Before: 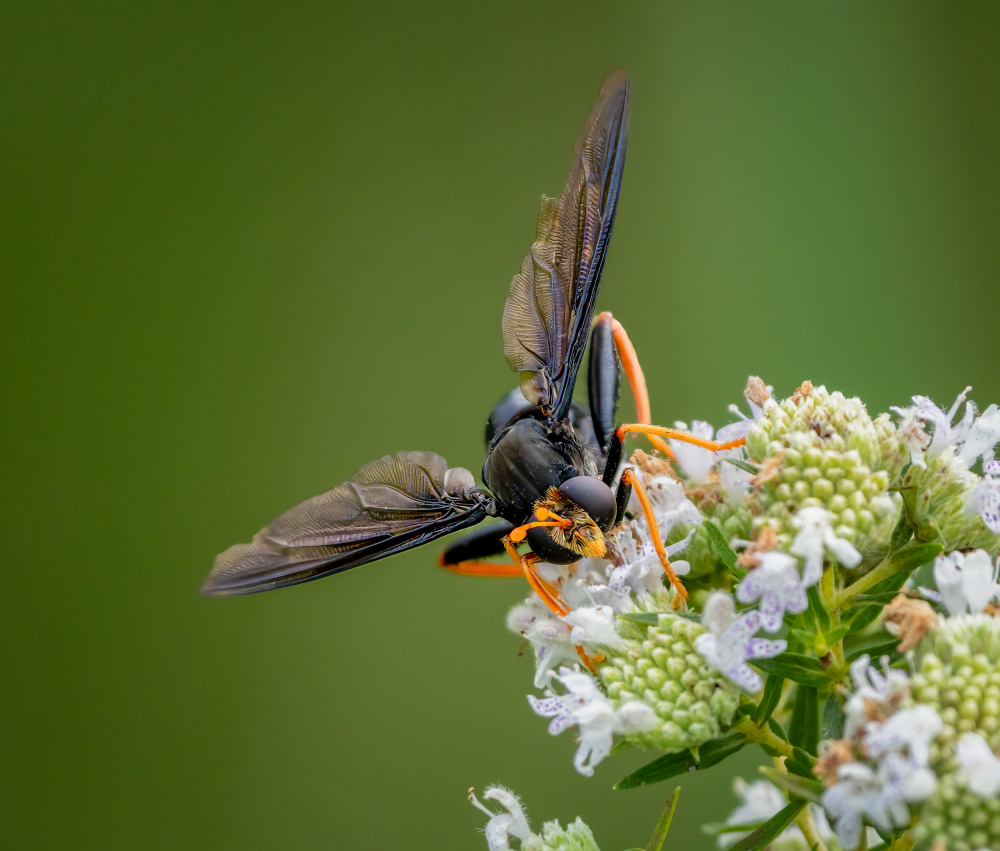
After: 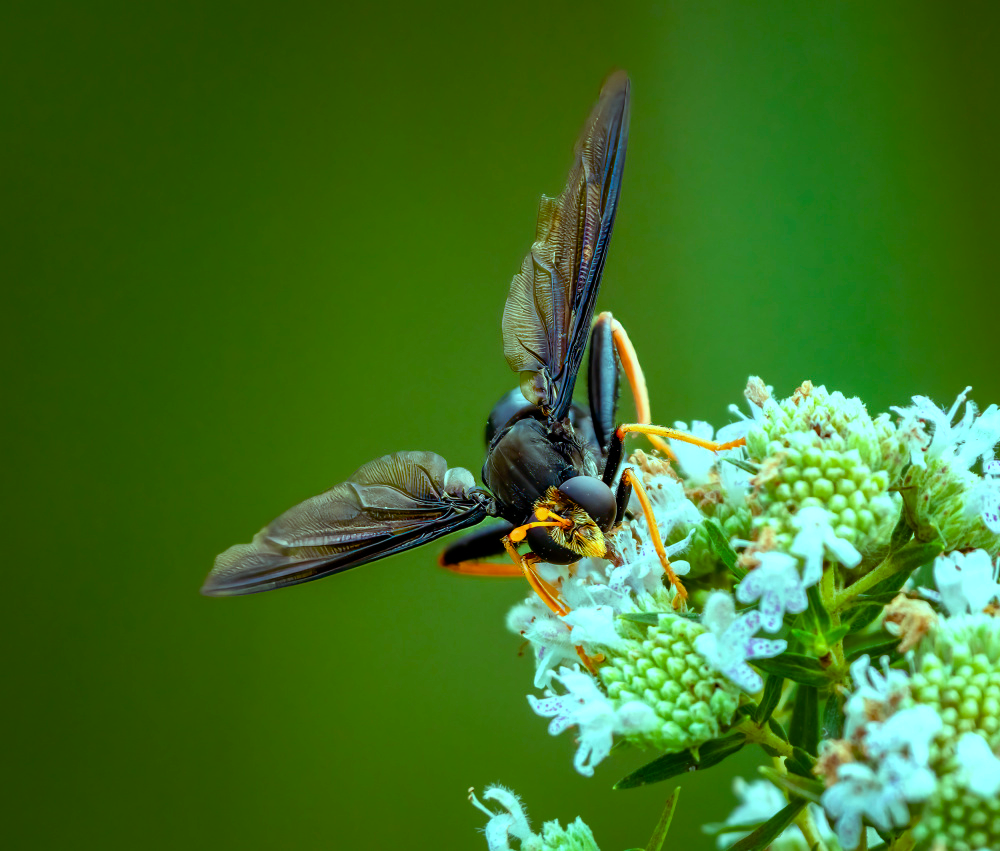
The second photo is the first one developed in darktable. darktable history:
color balance rgb: shadows lift › hue 86.21°, highlights gain › chroma 7.591%, highlights gain › hue 182.35°, perceptual saturation grading › global saturation 19.976%, perceptual saturation grading › highlights -25.724%, perceptual saturation grading › shadows 49.761%, perceptual brilliance grading › global brilliance 15.344%, perceptual brilliance grading › shadows -34.717%
